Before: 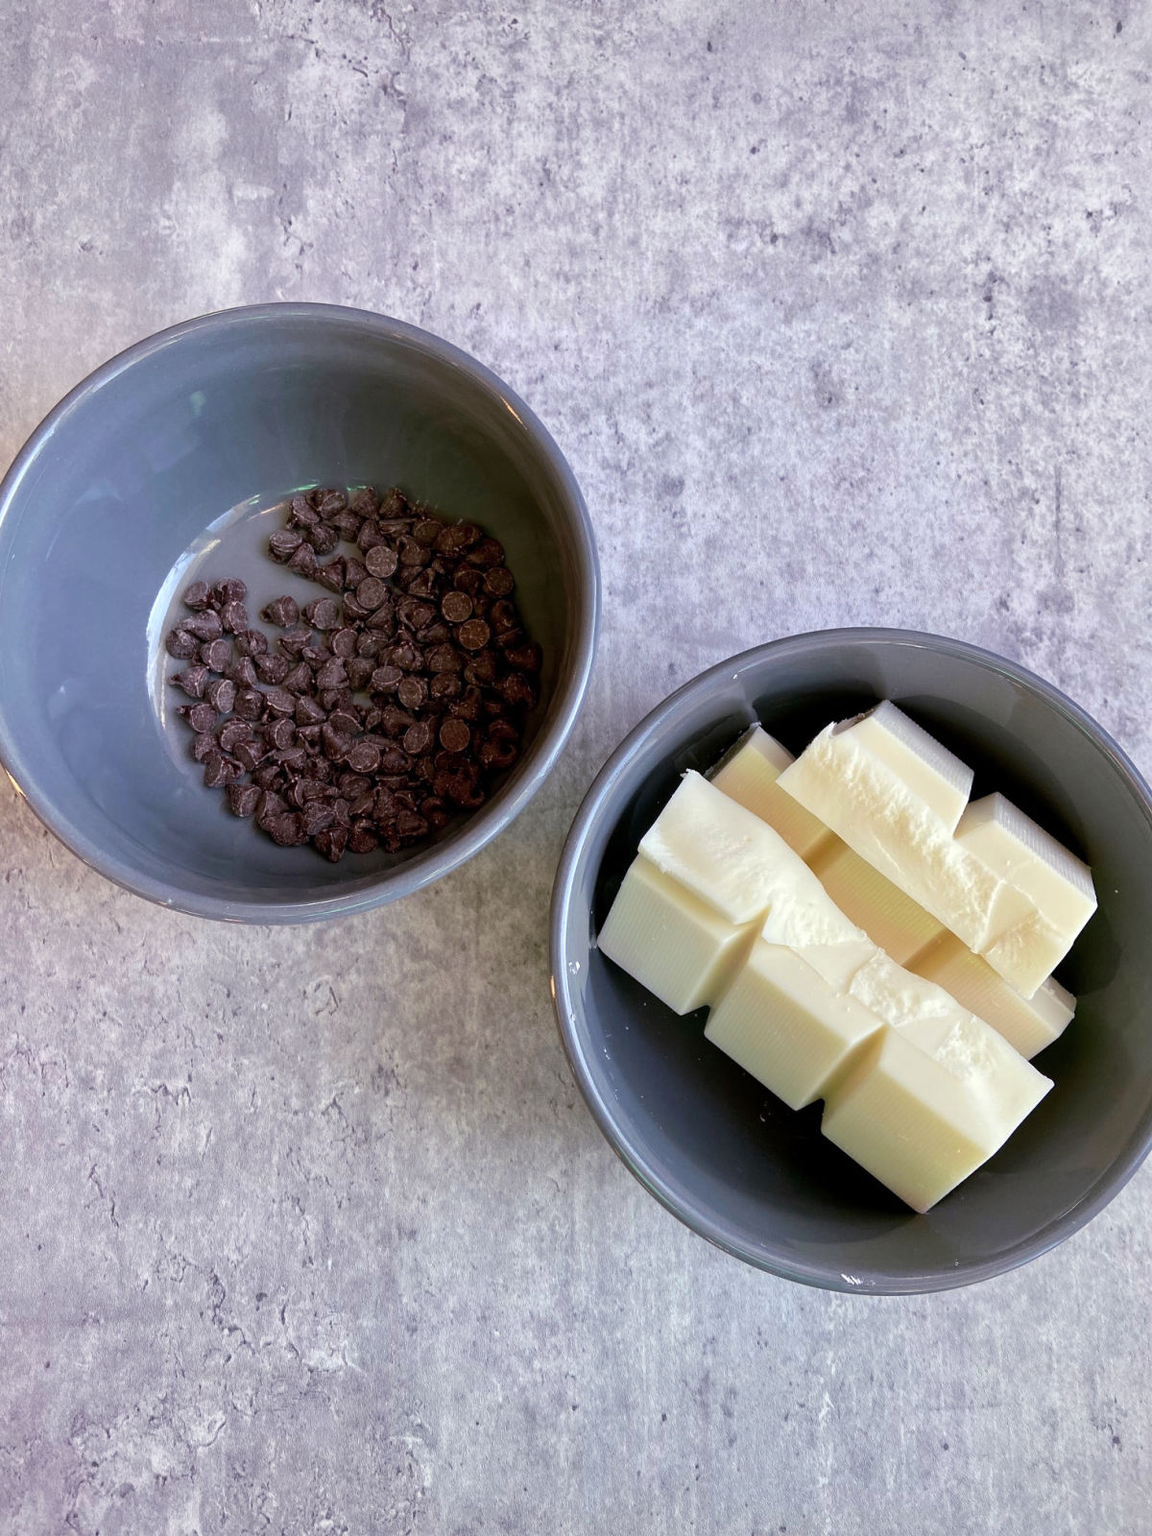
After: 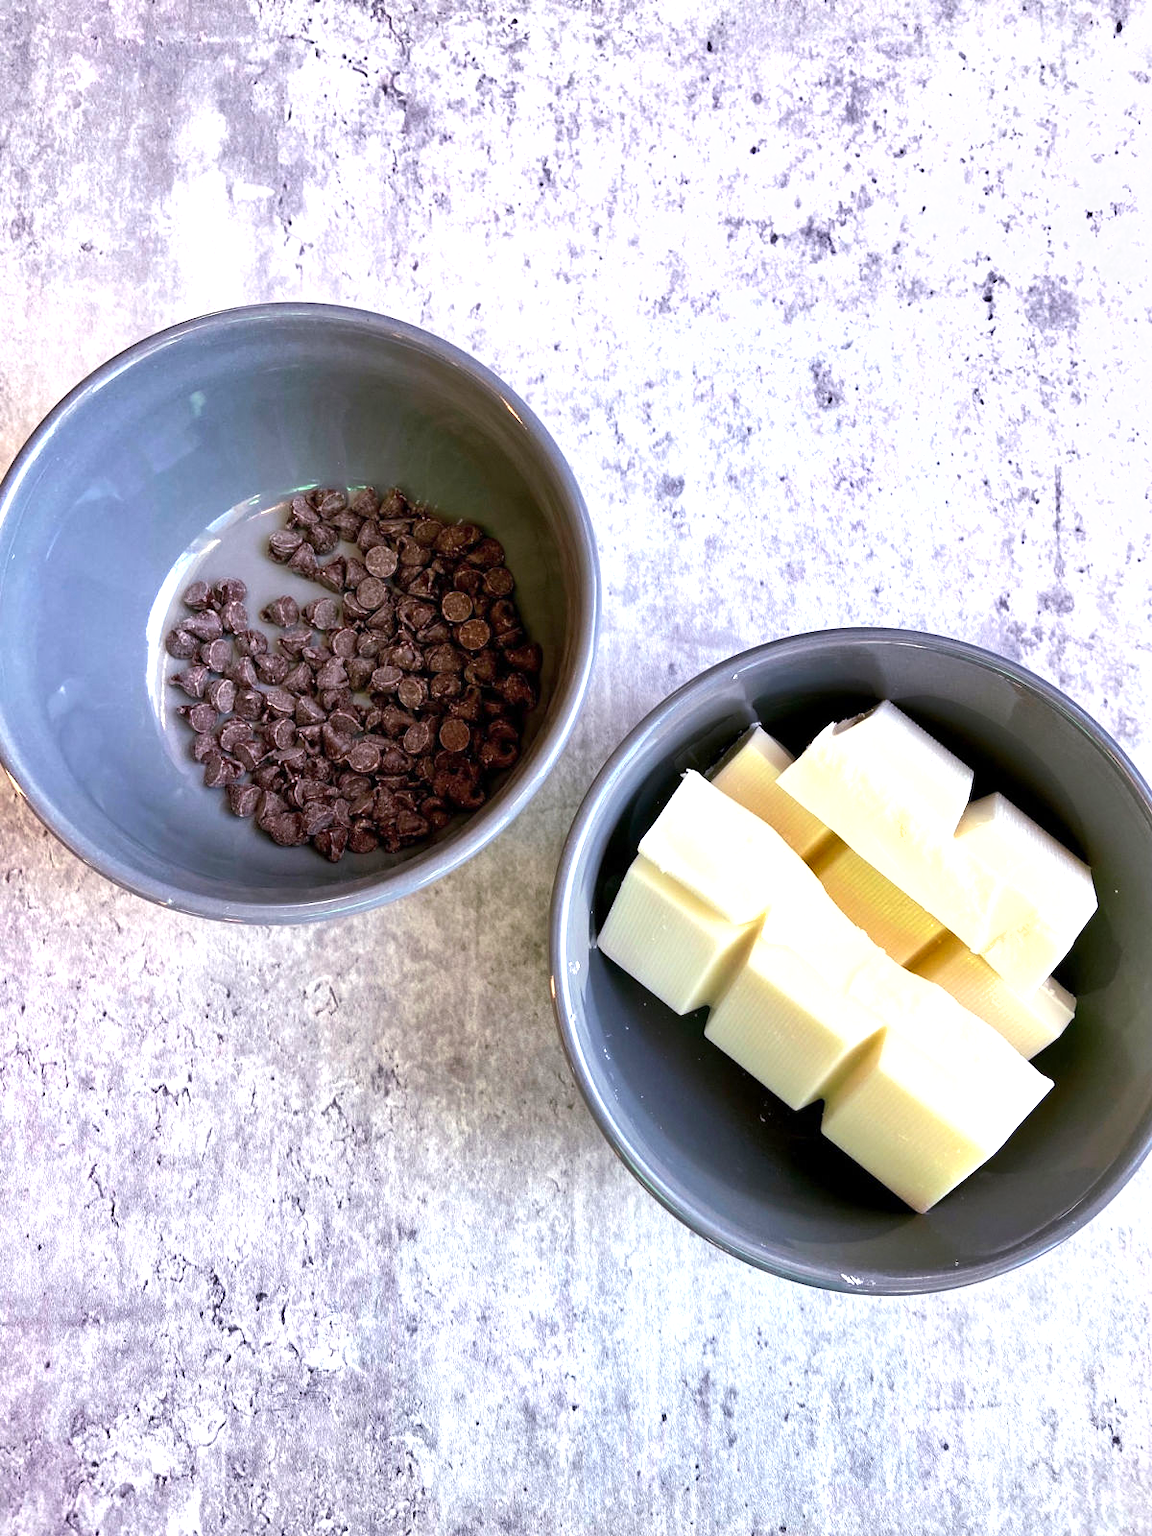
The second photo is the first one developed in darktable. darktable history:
local contrast: mode bilateral grid, contrast 20, coarseness 50, detail 102%, midtone range 0.2
exposure: exposure 0.999 EV, compensate highlight preservation false
shadows and highlights: shadows 43.71, white point adjustment -1.46, soften with gaussian
